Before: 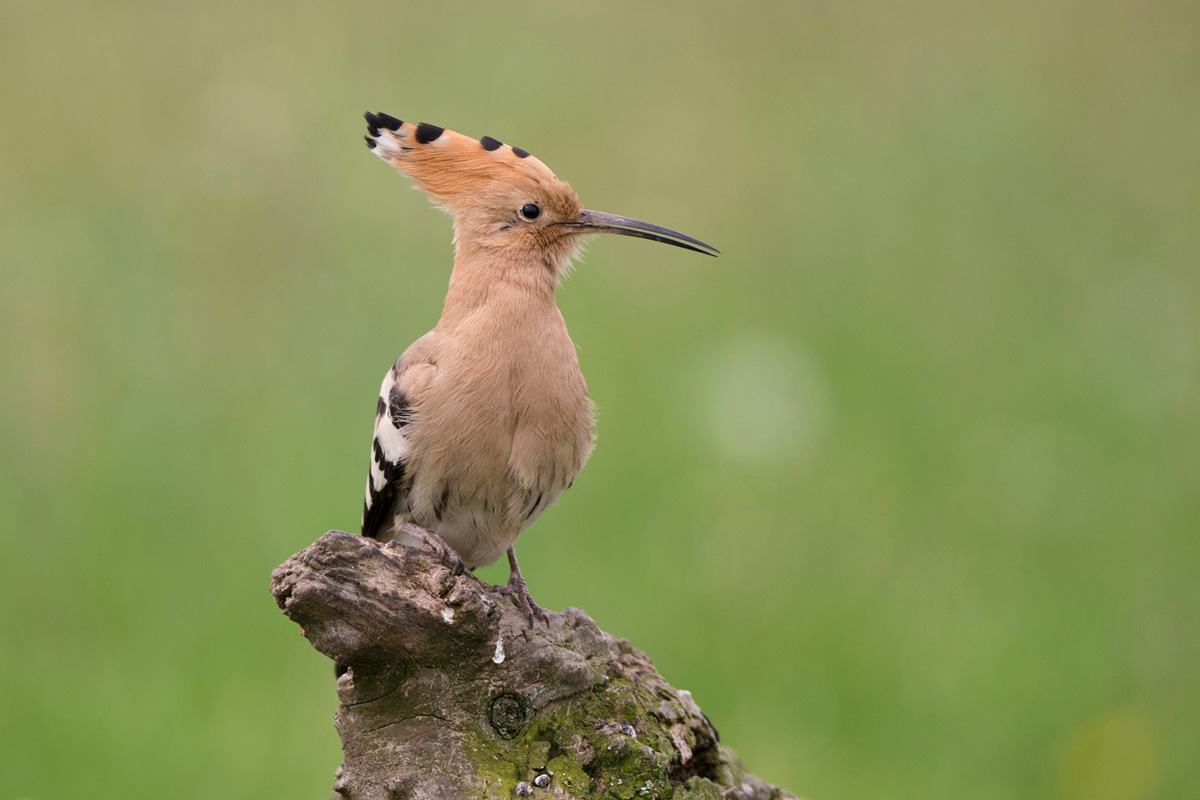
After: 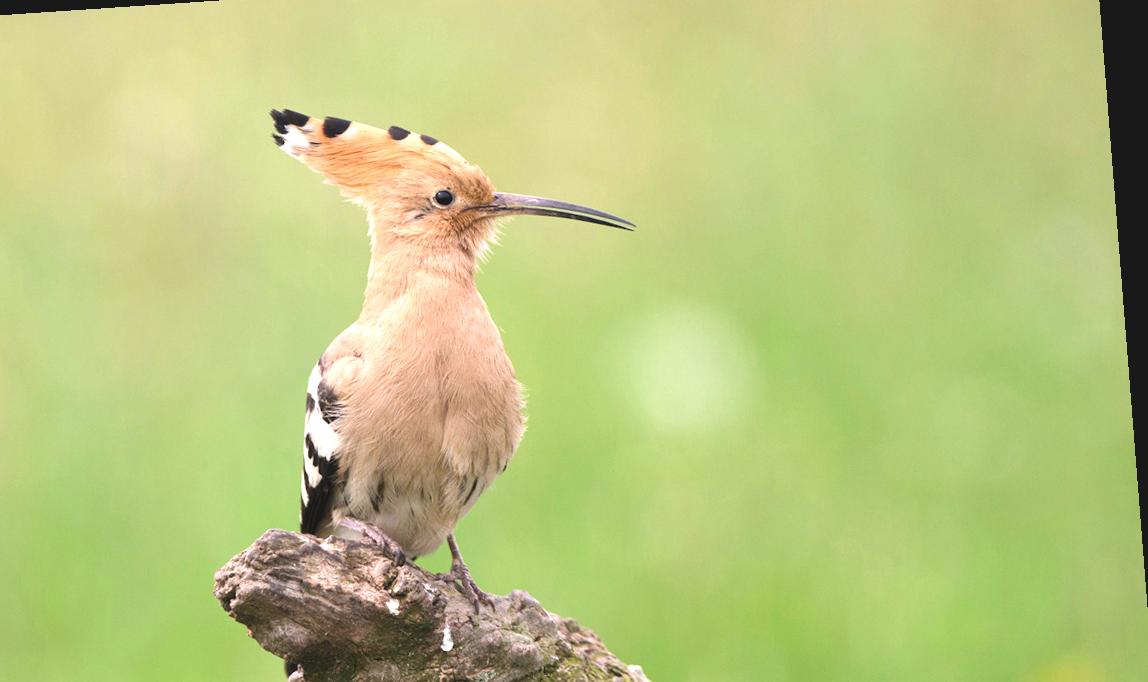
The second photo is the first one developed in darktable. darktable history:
exposure: black level correction -0.005, exposure 1 EV, compensate highlight preservation false
rotate and perspective: rotation -4.2°, shear 0.006, automatic cropping off
crop: left 8.155%, top 6.611%, bottom 15.385%
